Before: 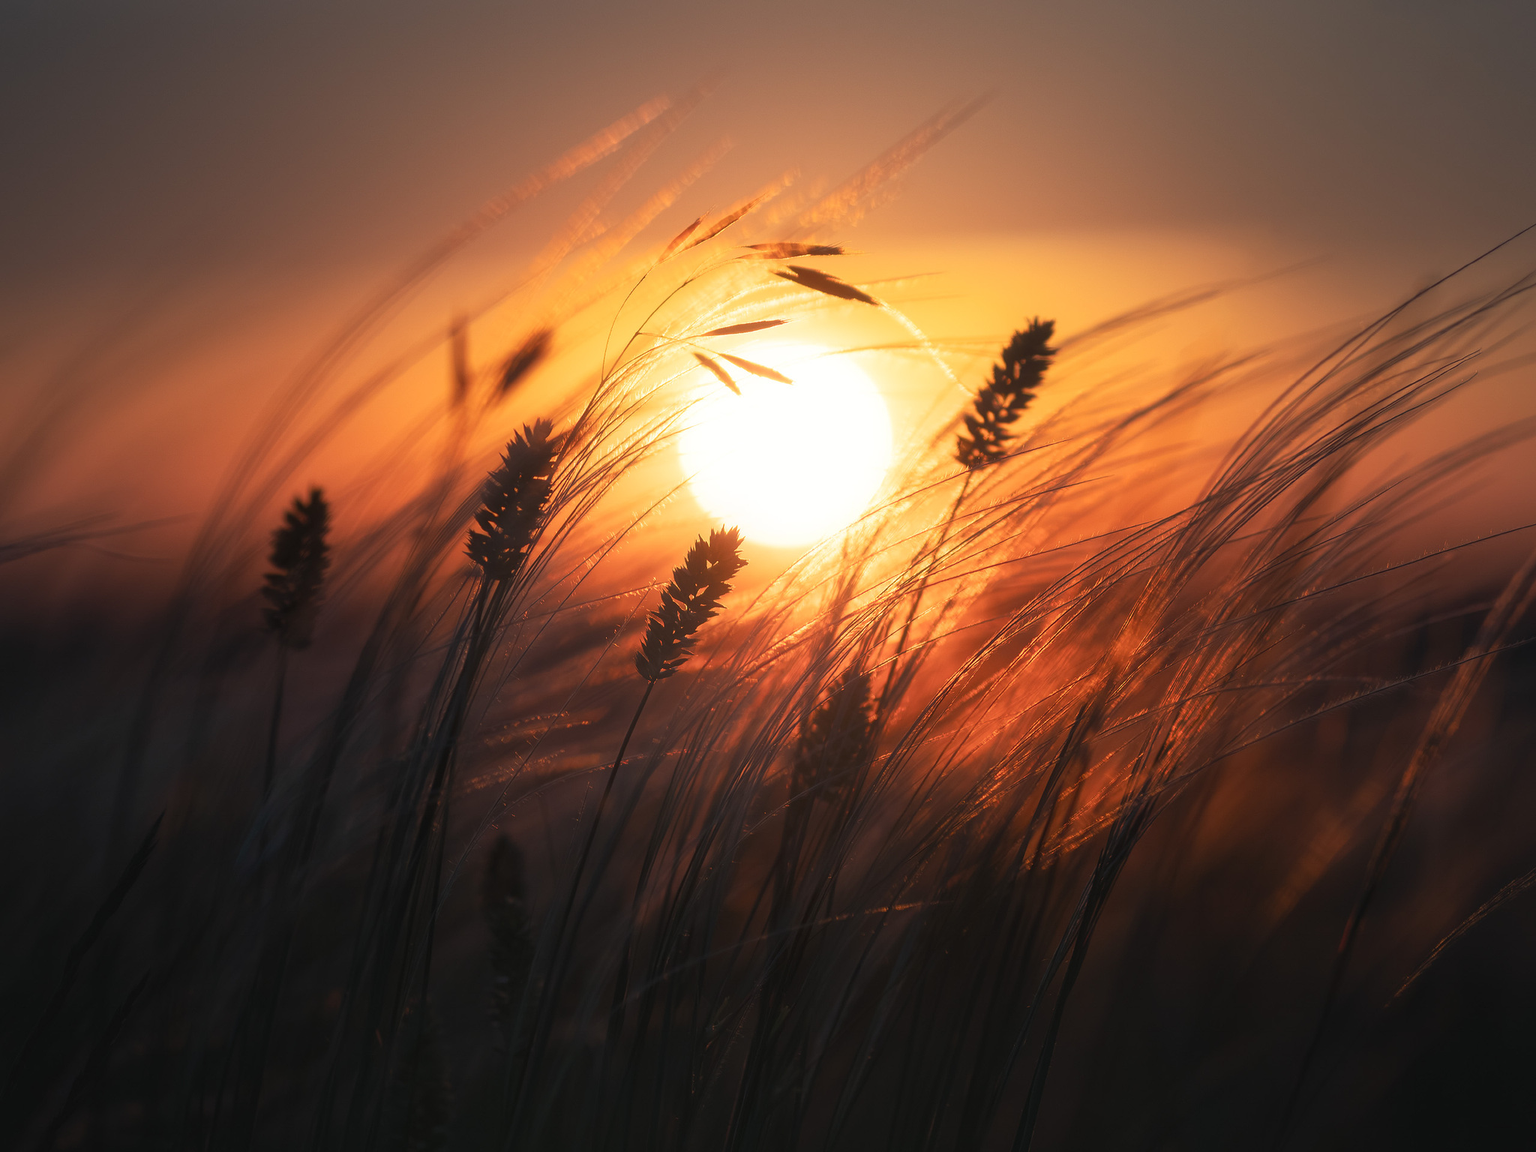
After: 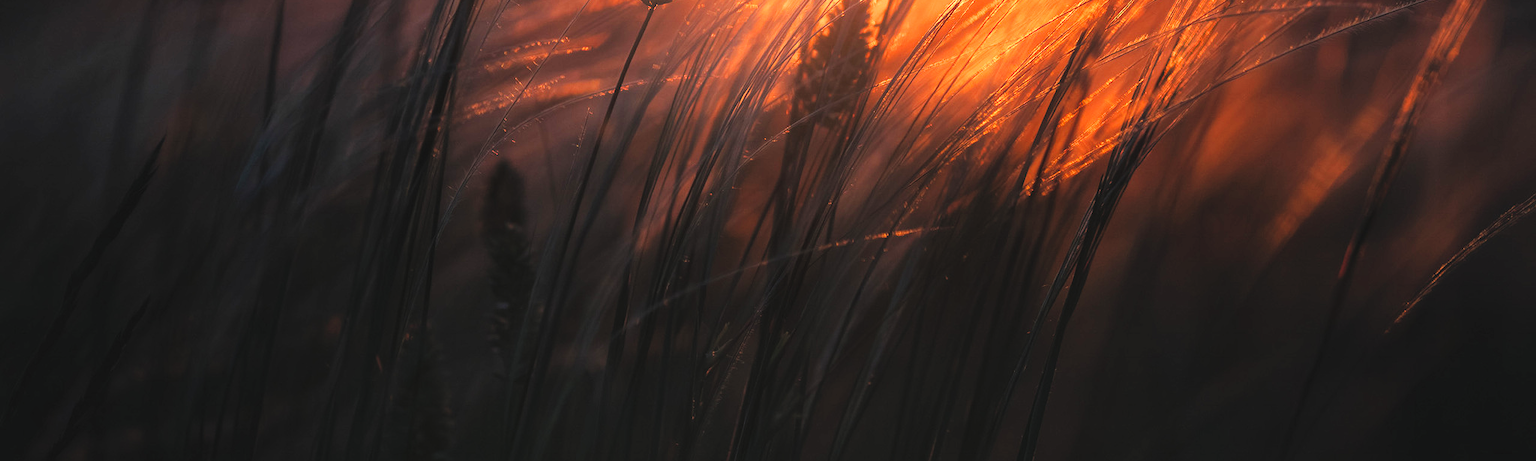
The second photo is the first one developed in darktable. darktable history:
contrast brightness saturation: brightness 0.141
crop and rotate: top 58.575%, bottom 1.372%
base curve: curves: ch0 [(0, 0.003) (0.001, 0.002) (0.006, 0.004) (0.02, 0.022) (0.048, 0.086) (0.094, 0.234) (0.162, 0.431) (0.258, 0.629) (0.385, 0.8) (0.548, 0.918) (0.751, 0.988) (1, 1)], preserve colors none
